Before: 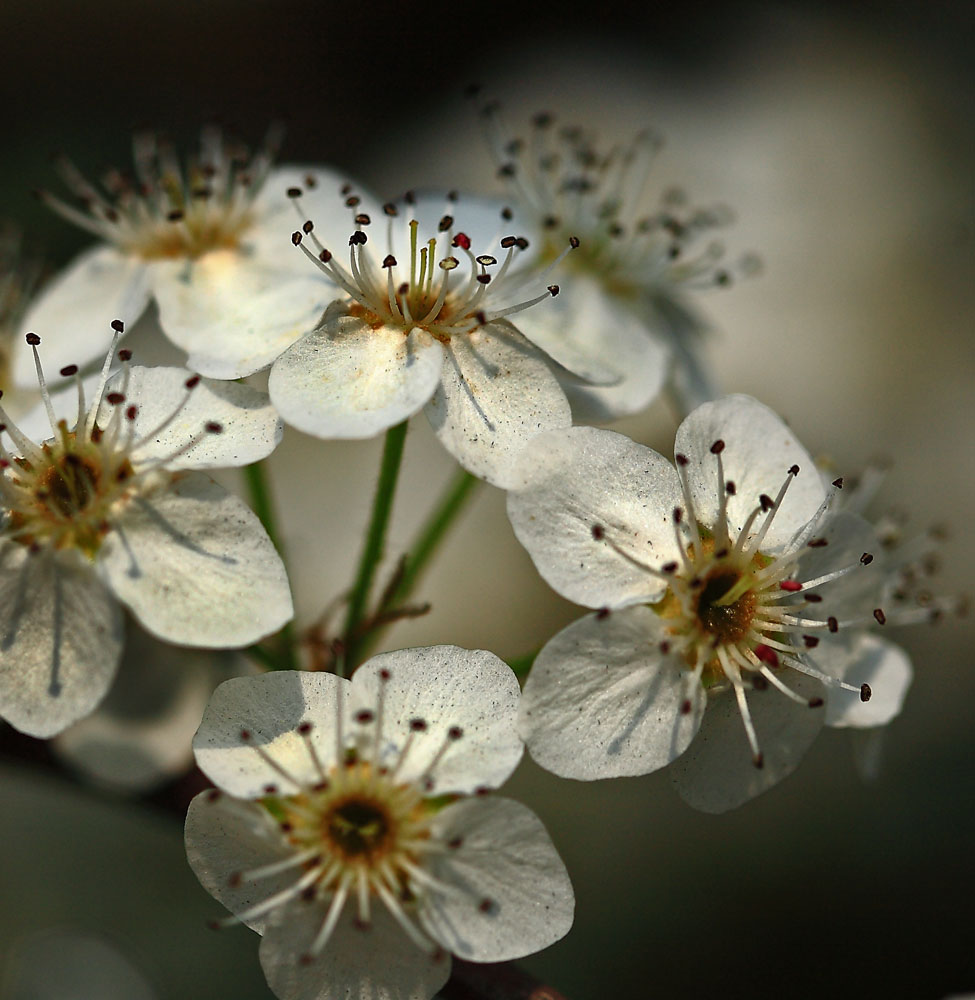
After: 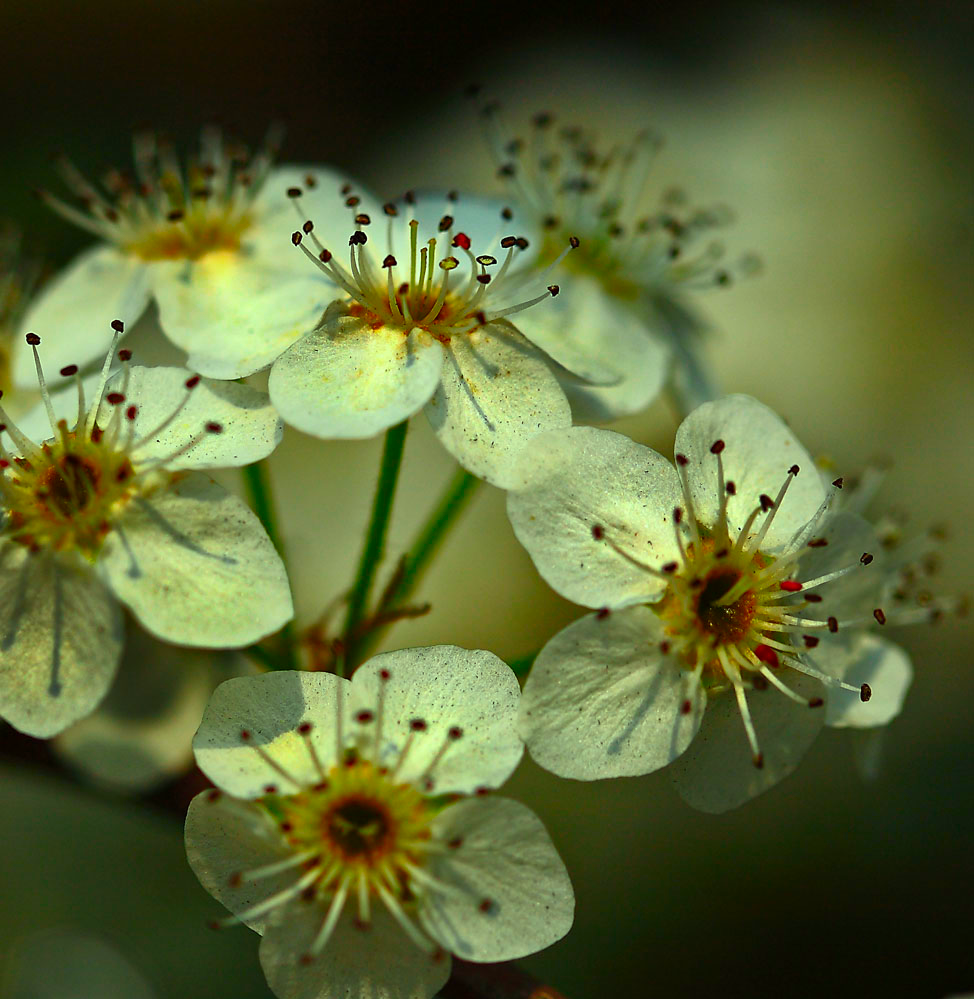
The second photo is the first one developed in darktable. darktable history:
color correction: highlights a* -11.19, highlights b* 9.94, saturation 1.72
